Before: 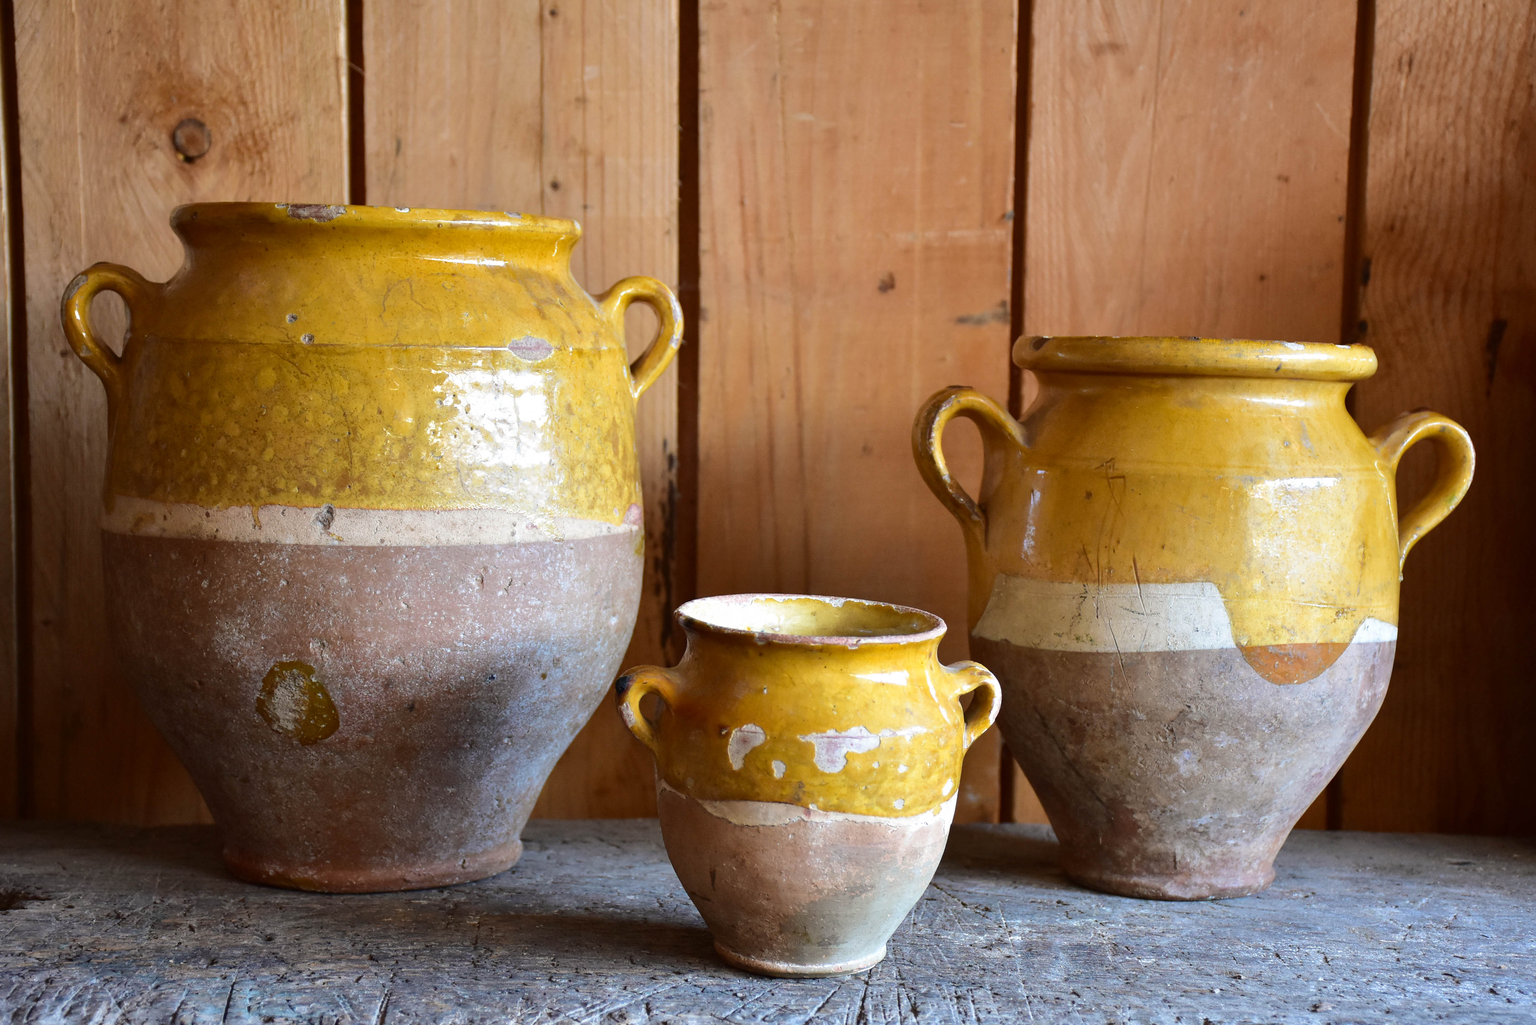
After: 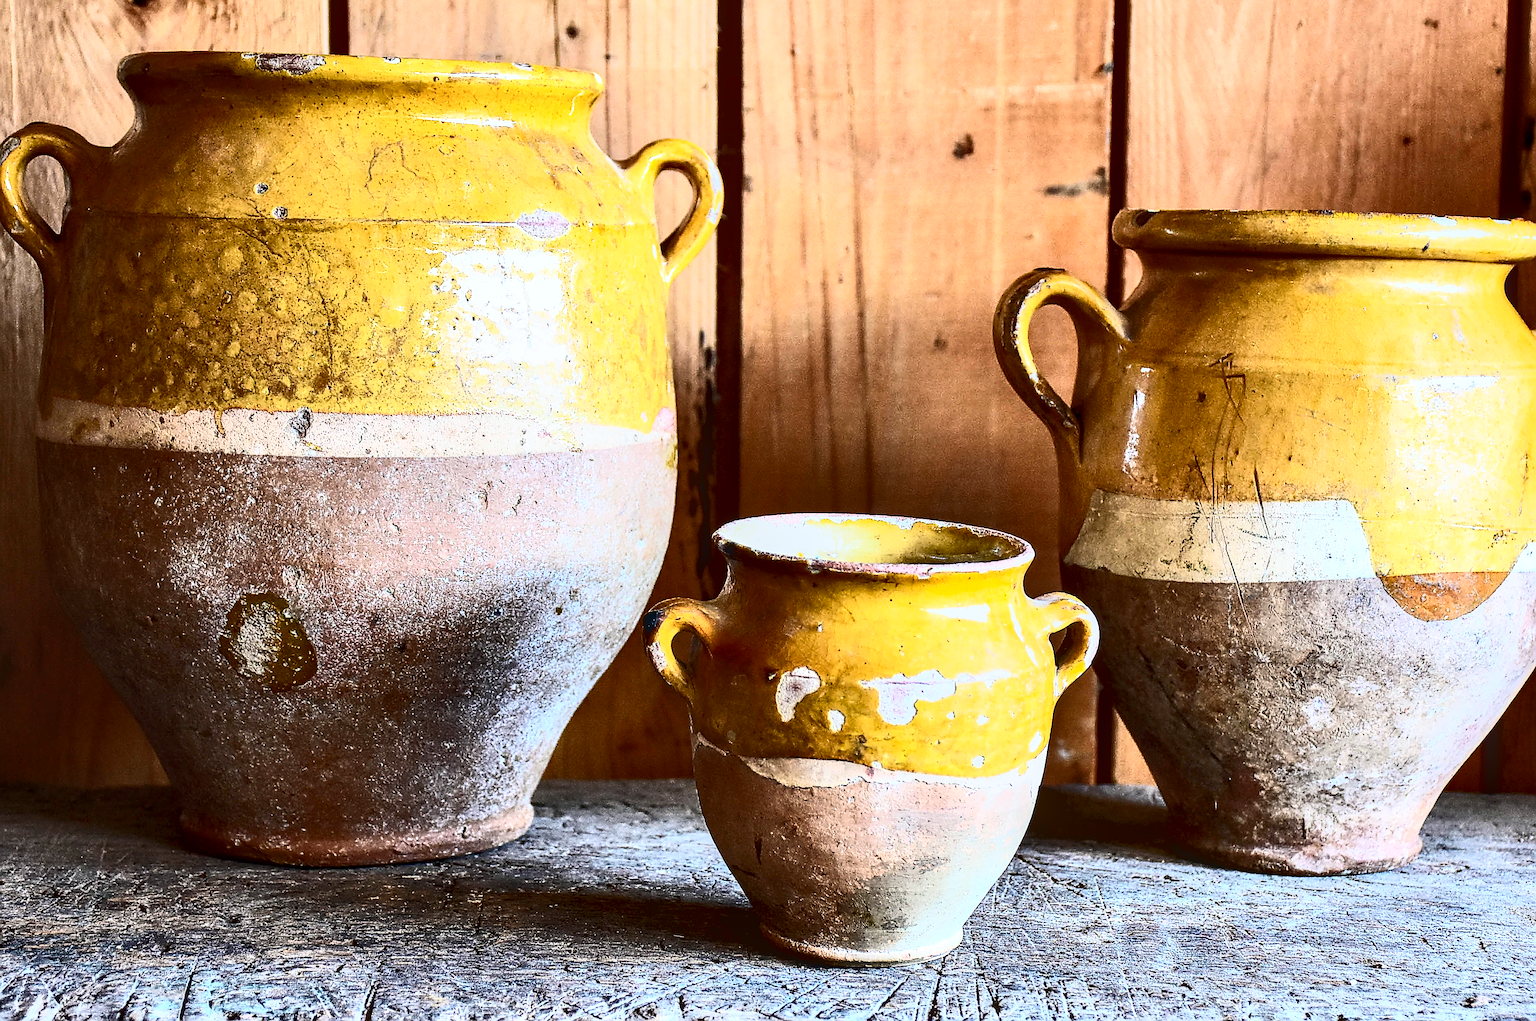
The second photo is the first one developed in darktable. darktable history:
crop and rotate: left 4.611%, top 15.514%, right 10.658%
sharpen: amount 1.993
contrast brightness saturation: contrast 0.613, brightness 0.355, saturation 0.14
contrast equalizer: y [[0.6 ×6], [0.55 ×6], [0 ×6], [0 ×6], [0 ×6]]
local contrast: on, module defaults
